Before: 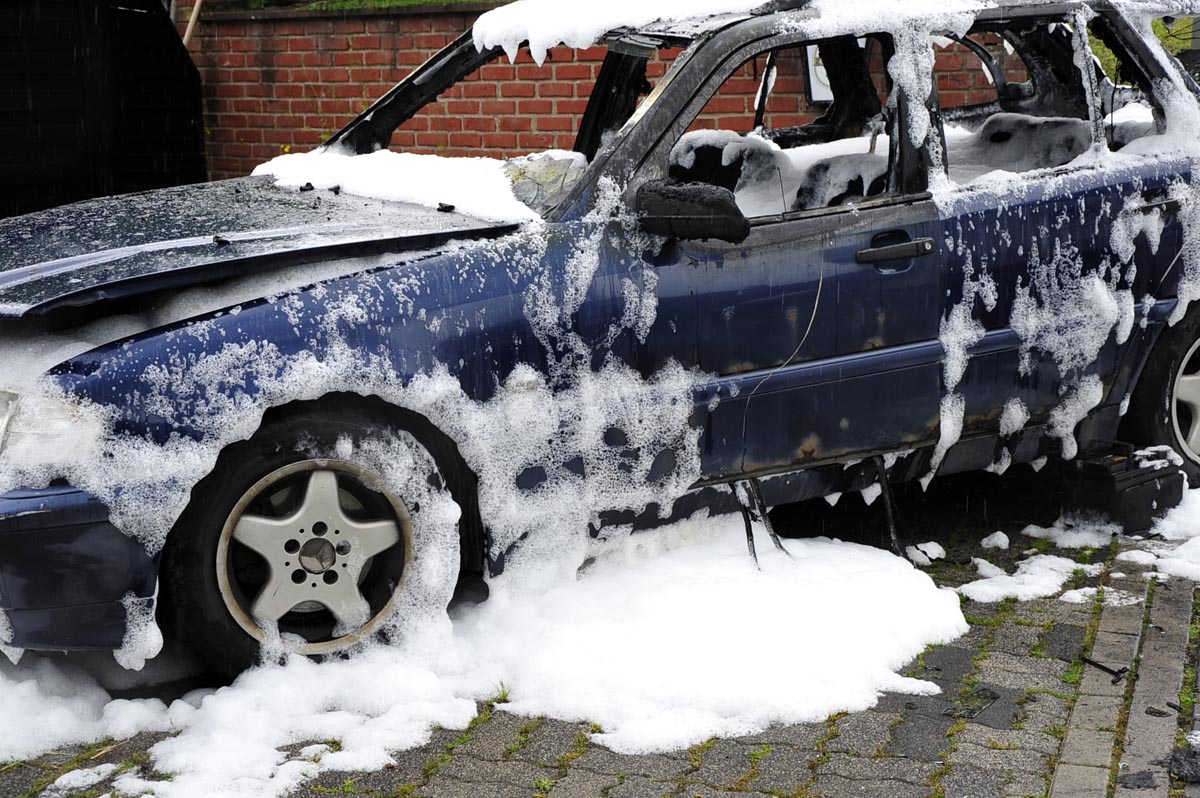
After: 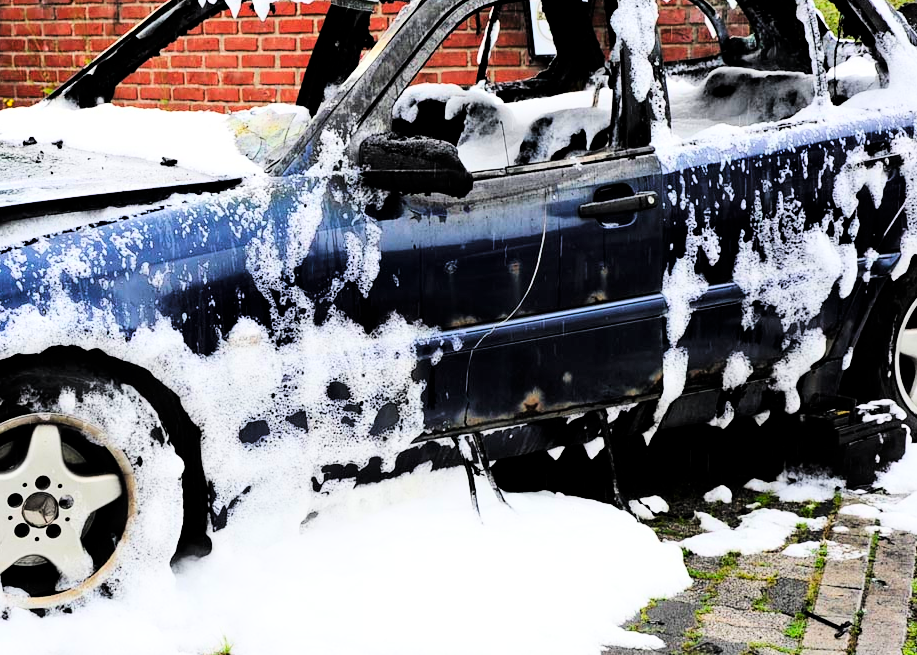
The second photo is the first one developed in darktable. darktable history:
tone curve: curves: ch0 [(0, 0) (0.004, 0) (0.133, 0.071) (0.325, 0.456) (0.832, 0.957) (1, 1)], color space Lab, linked channels, preserve colors none
crop: left 23.095%, top 5.827%, bottom 11.854%
